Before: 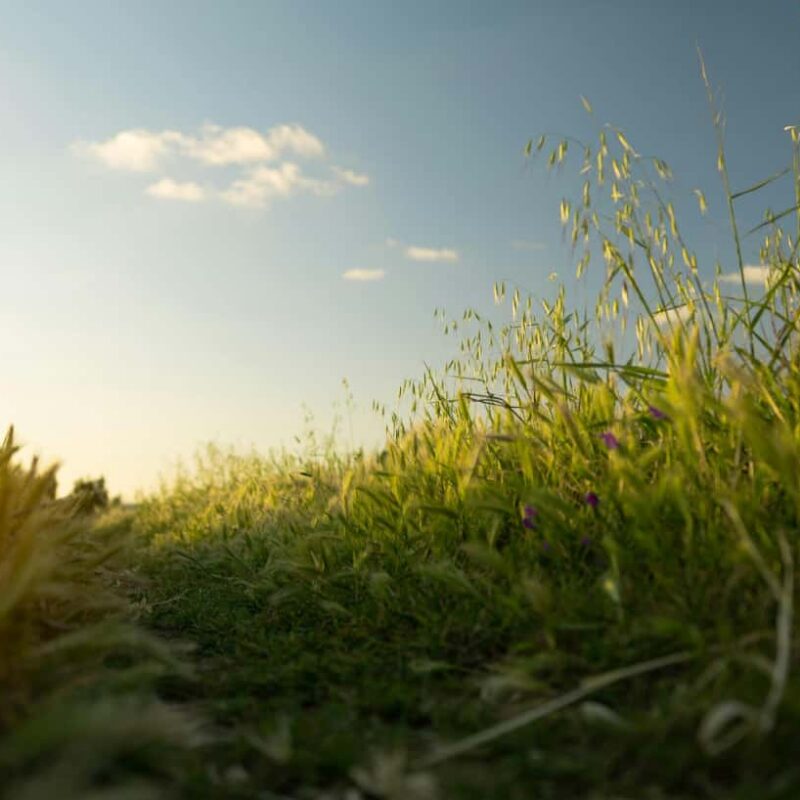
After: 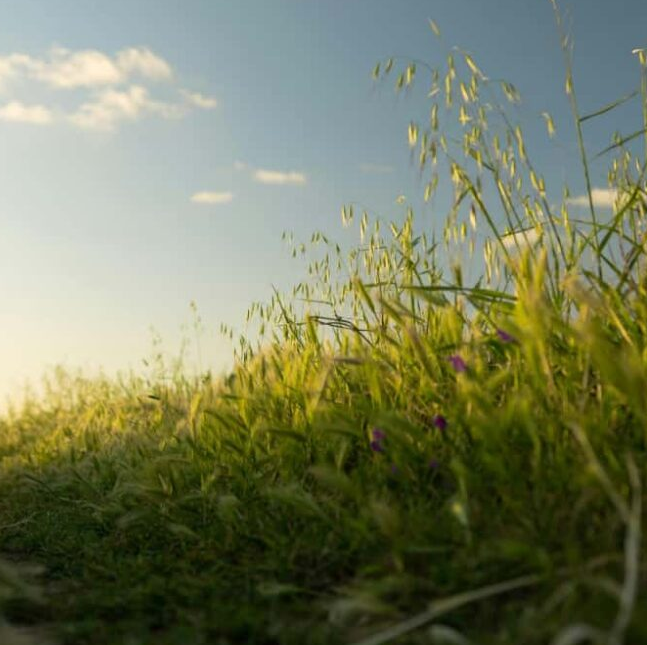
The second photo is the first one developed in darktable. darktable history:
crop: left 19.094%, top 9.712%, right 0.001%, bottom 9.605%
